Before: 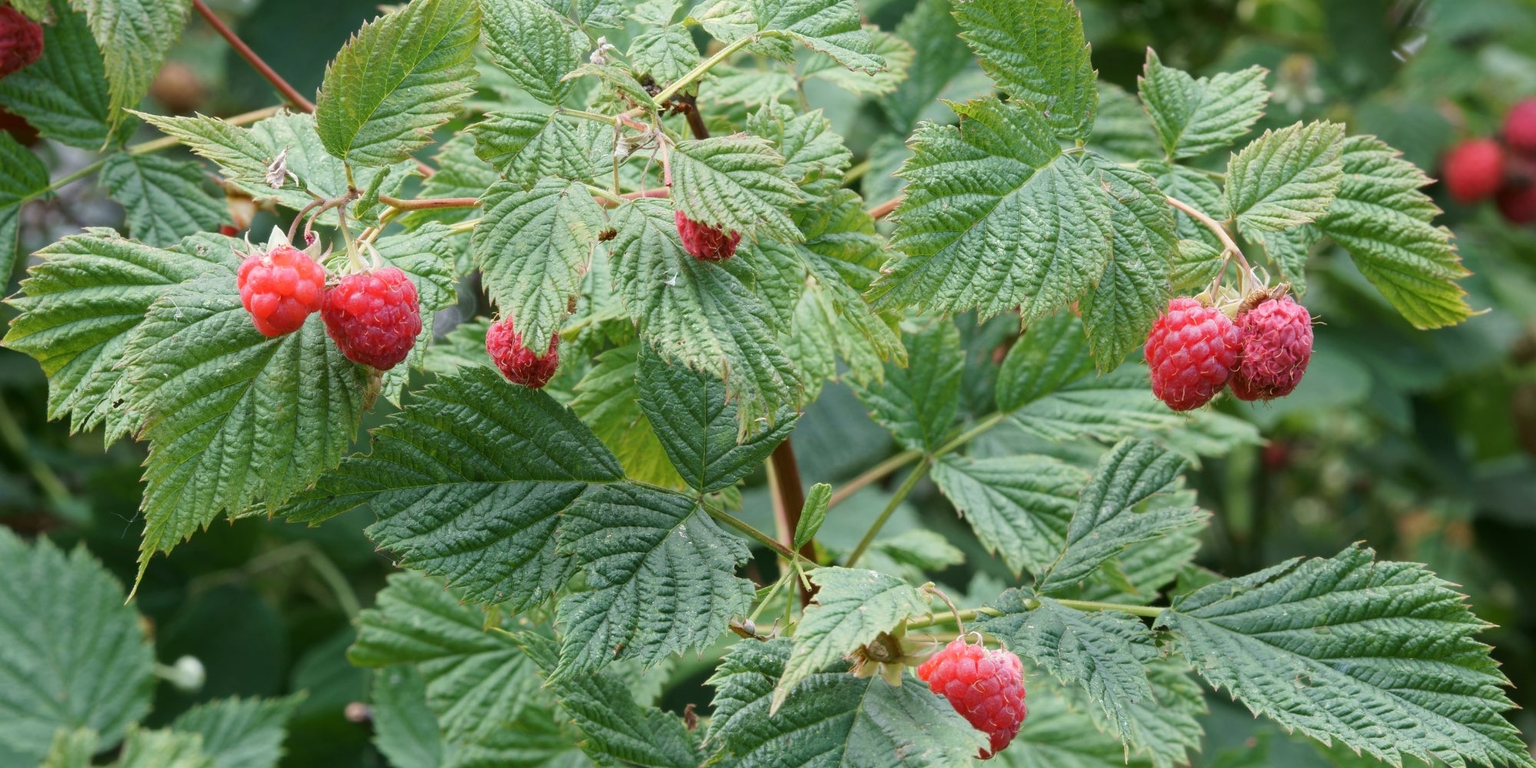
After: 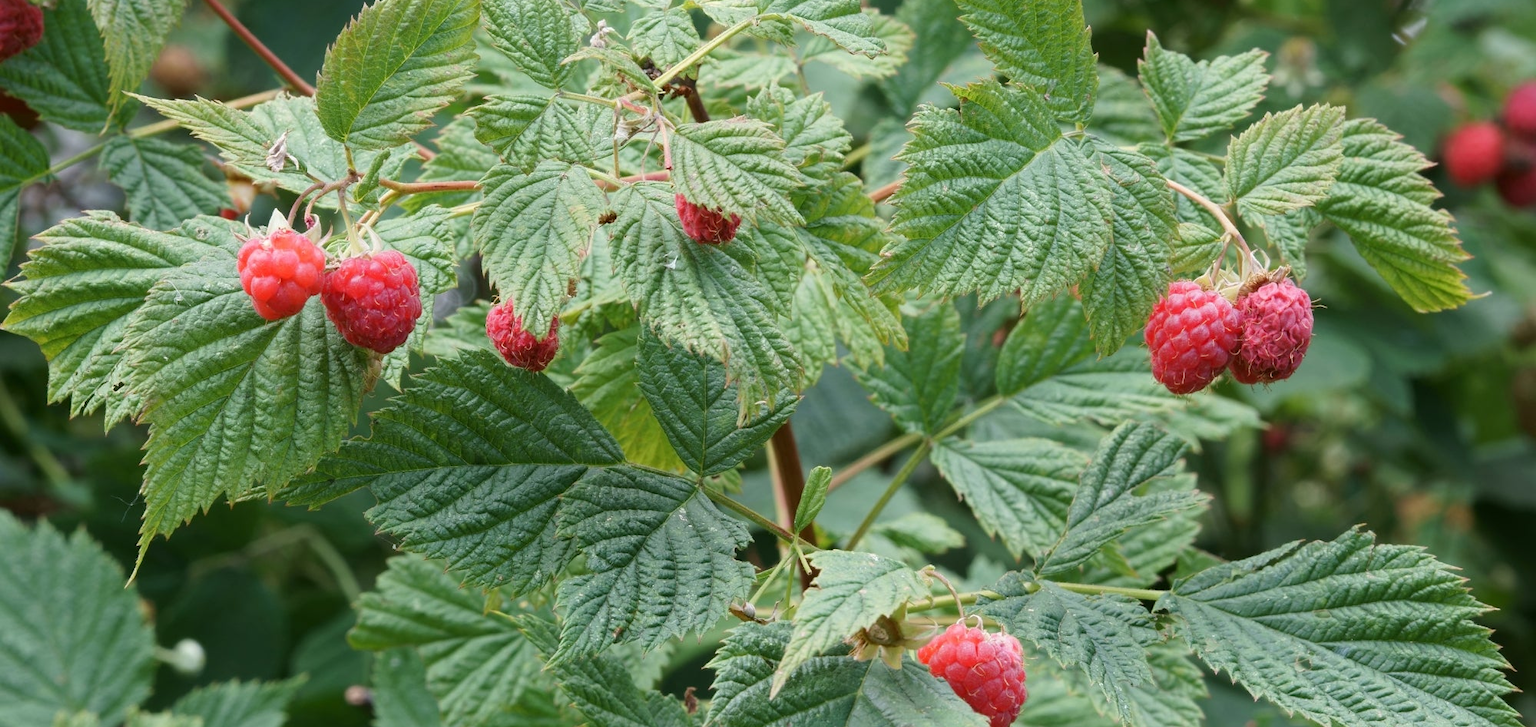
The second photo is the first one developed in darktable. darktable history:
crop and rotate: top 2.258%, bottom 3.041%
